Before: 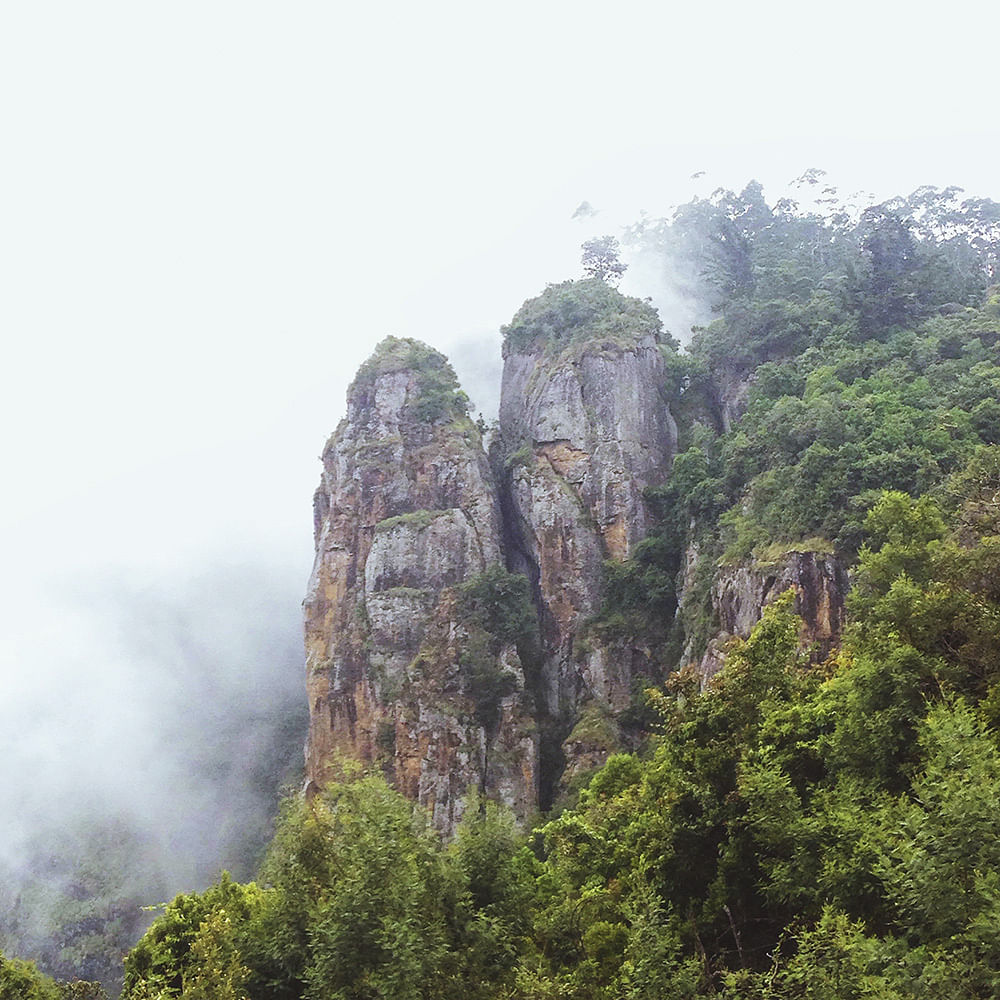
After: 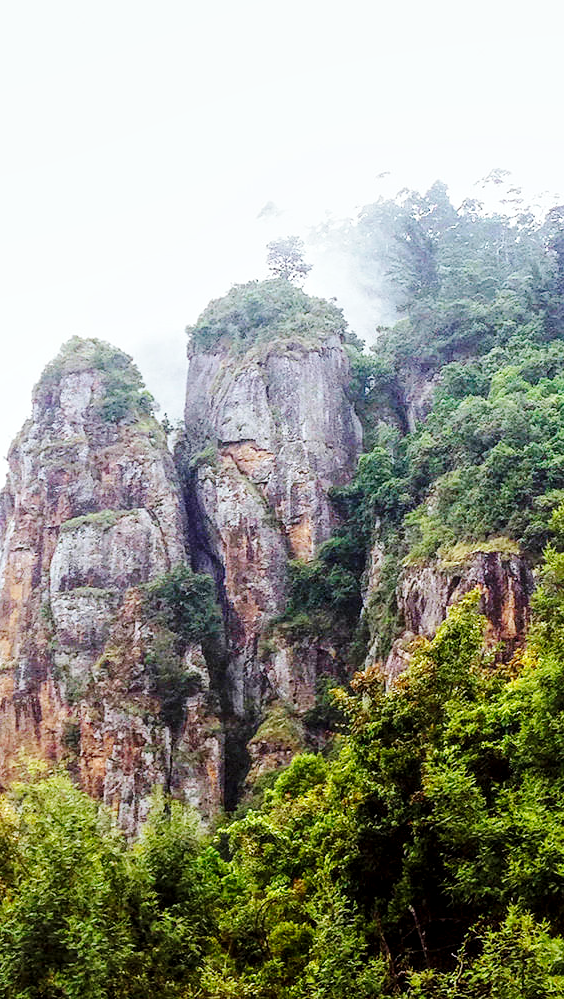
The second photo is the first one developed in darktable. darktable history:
crop: left 31.509%, top 0.019%, right 12.007%
exposure: black level correction 0.011, compensate exposure bias true, compensate highlight preservation false
local contrast: on, module defaults
base curve: curves: ch0 [(0, 0) (0.036, 0.025) (0.121, 0.166) (0.206, 0.329) (0.605, 0.79) (1, 1)], preserve colors none
